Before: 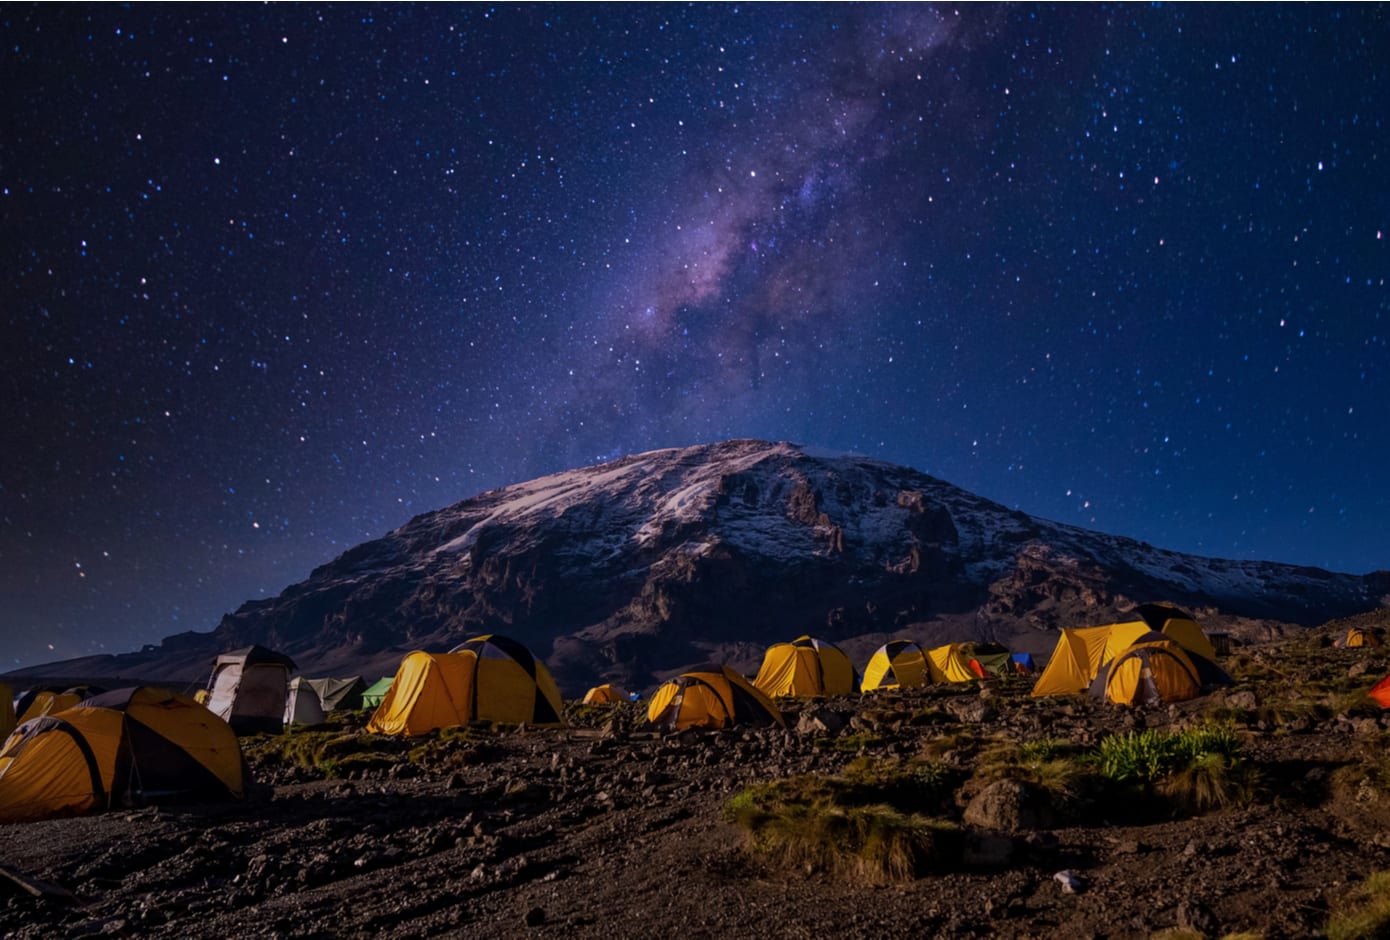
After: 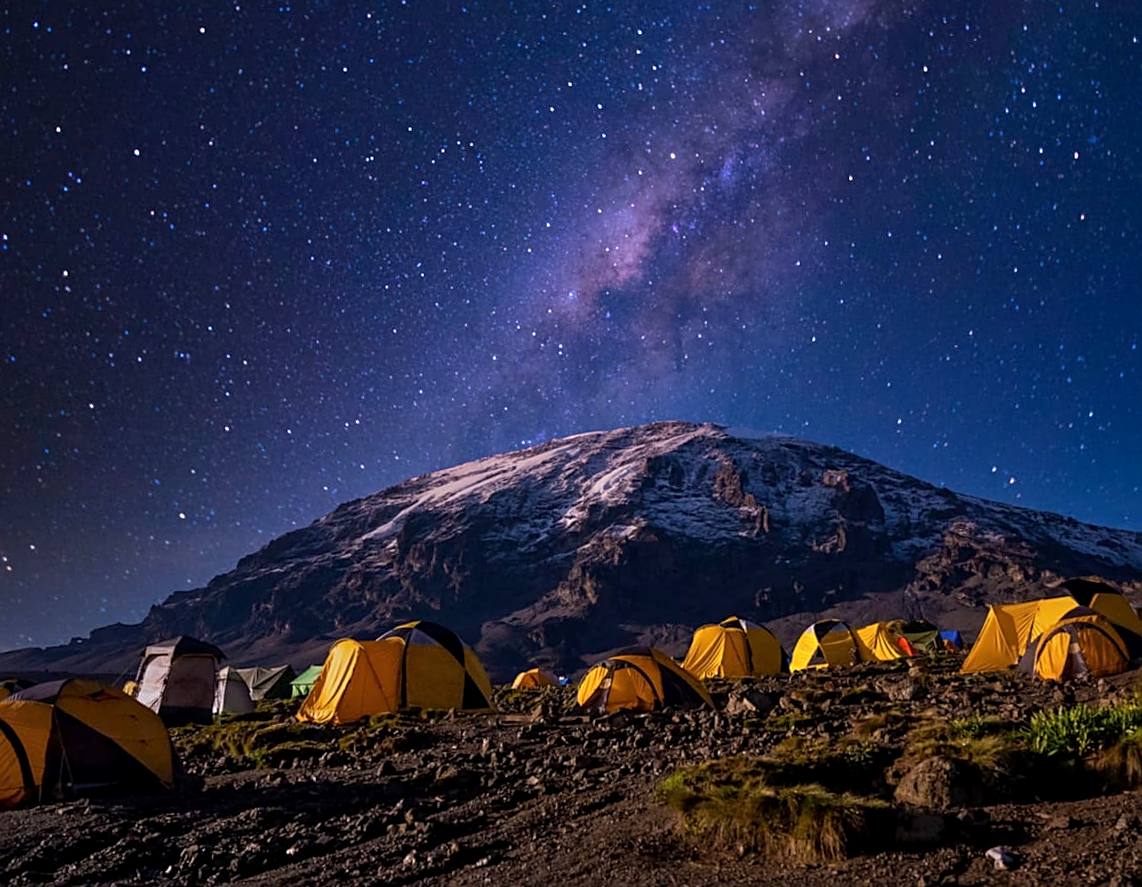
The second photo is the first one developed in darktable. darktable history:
exposure: black level correction 0.001, exposure 0.5 EV, compensate exposure bias true, compensate highlight preservation false
sharpen: on, module defaults
crop and rotate: angle 1°, left 4.281%, top 0.642%, right 11.383%, bottom 2.486%
